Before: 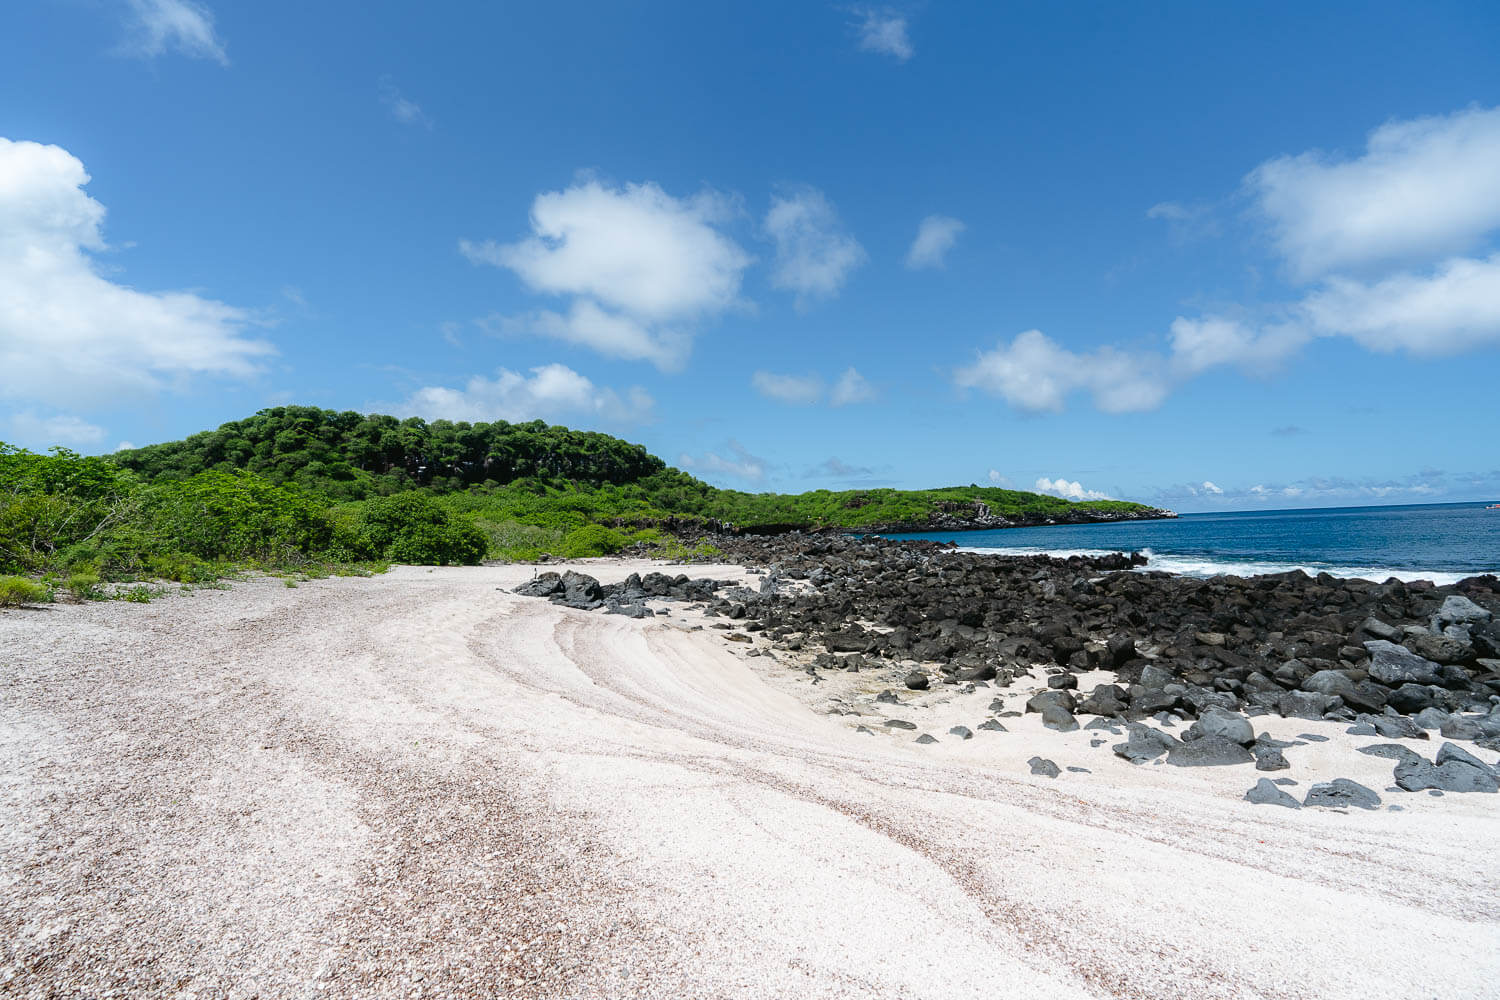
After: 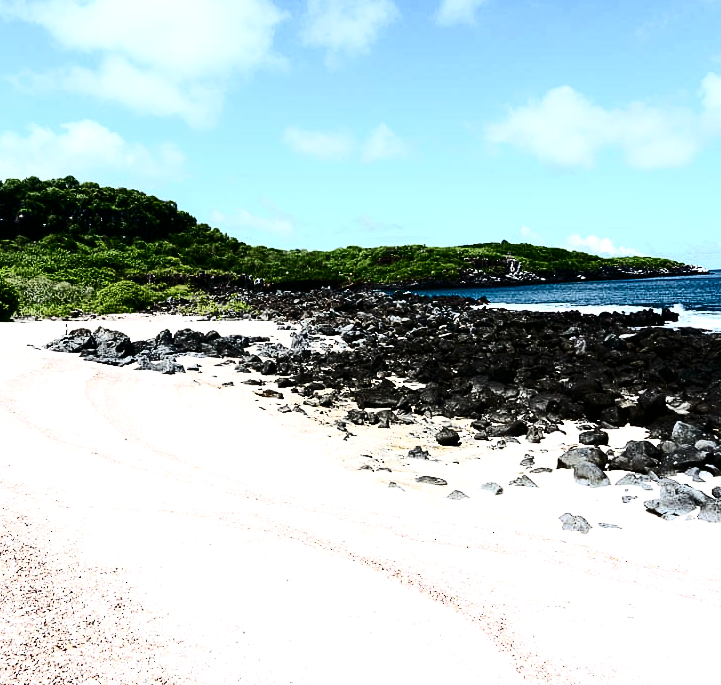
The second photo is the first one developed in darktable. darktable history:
contrast brightness saturation: contrast 0.512, saturation -0.088
crop: left 31.316%, top 24.459%, right 20.243%, bottom 6.598%
tone equalizer: -8 EV -0.771 EV, -7 EV -0.676 EV, -6 EV -0.561 EV, -5 EV -0.385 EV, -3 EV 0.373 EV, -2 EV 0.6 EV, -1 EV 0.688 EV, +0 EV 0.751 EV, edges refinement/feathering 500, mask exposure compensation -1.57 EV, preserve details no
